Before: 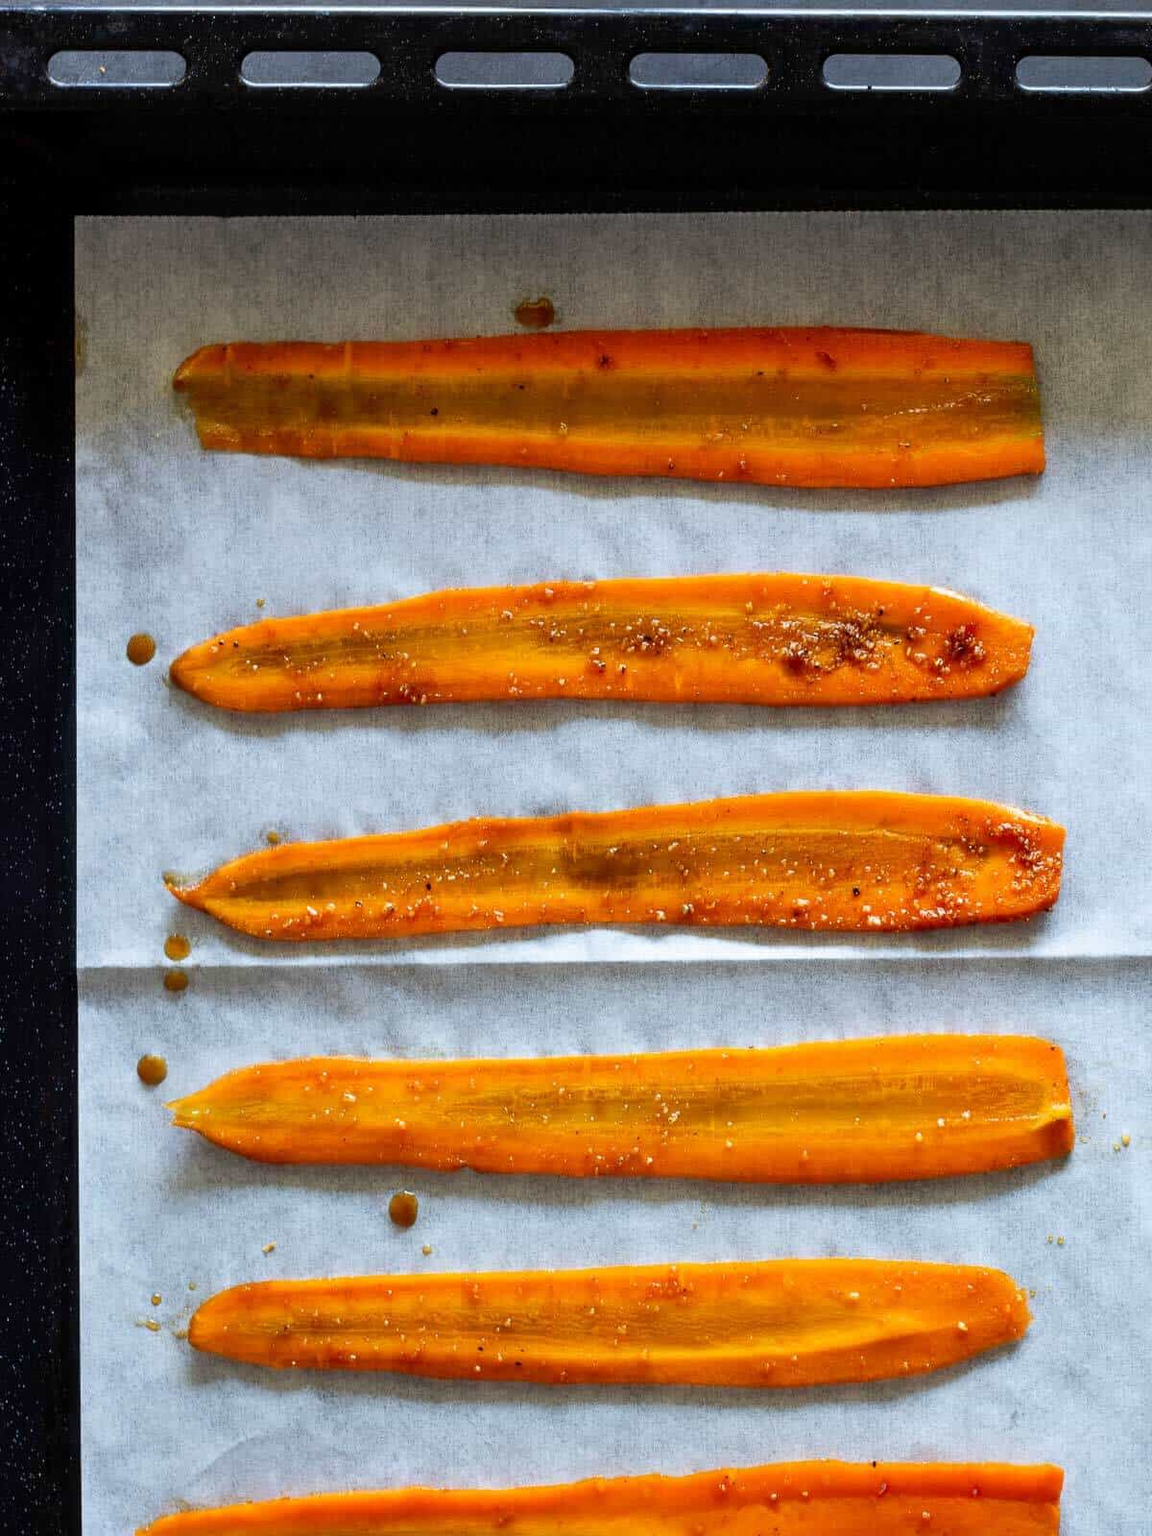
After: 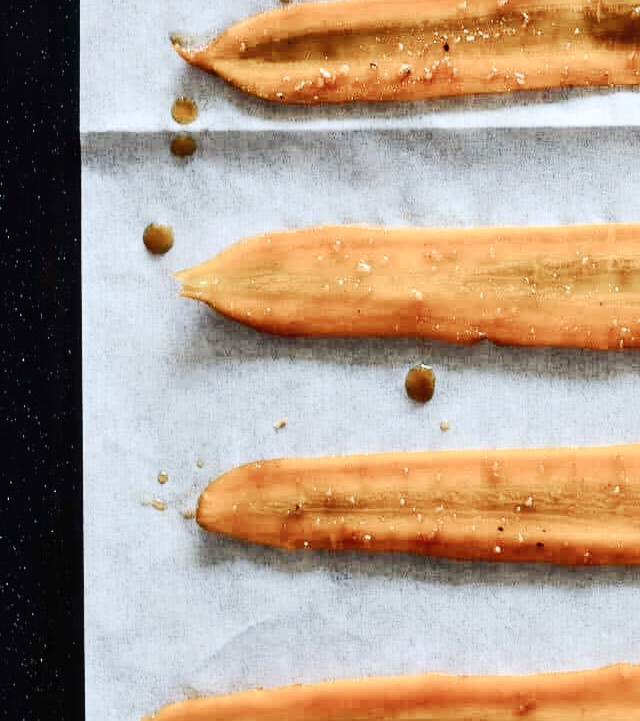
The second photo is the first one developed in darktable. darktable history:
contrast brightness saturation: contrast 0.25, saturation -0.31
crop and rotate: top 54.778%, right 46.61%, bottom 0.159%
tone curve: curves: ch0 [(0, 0) (0.003, 0.012) (0.011, 0.02) (0.025, 0.032) (0.044, 0.046) (0.069, 0.06) (0.1, 0.09) (0.136, 0.133) (0.177, 0.182) (0.224, 0.247) (0.277, 0.316) (0.335, 0.396) (0.399, 0.48) (0.468, 0.568) (0.543, 0.646) (0.623, 0.717) (0.709, 0.777) (0.801, 0.846) (0.898, 0.912) (1, 1)], preserve colors none
white balance: red 1, blue 1
